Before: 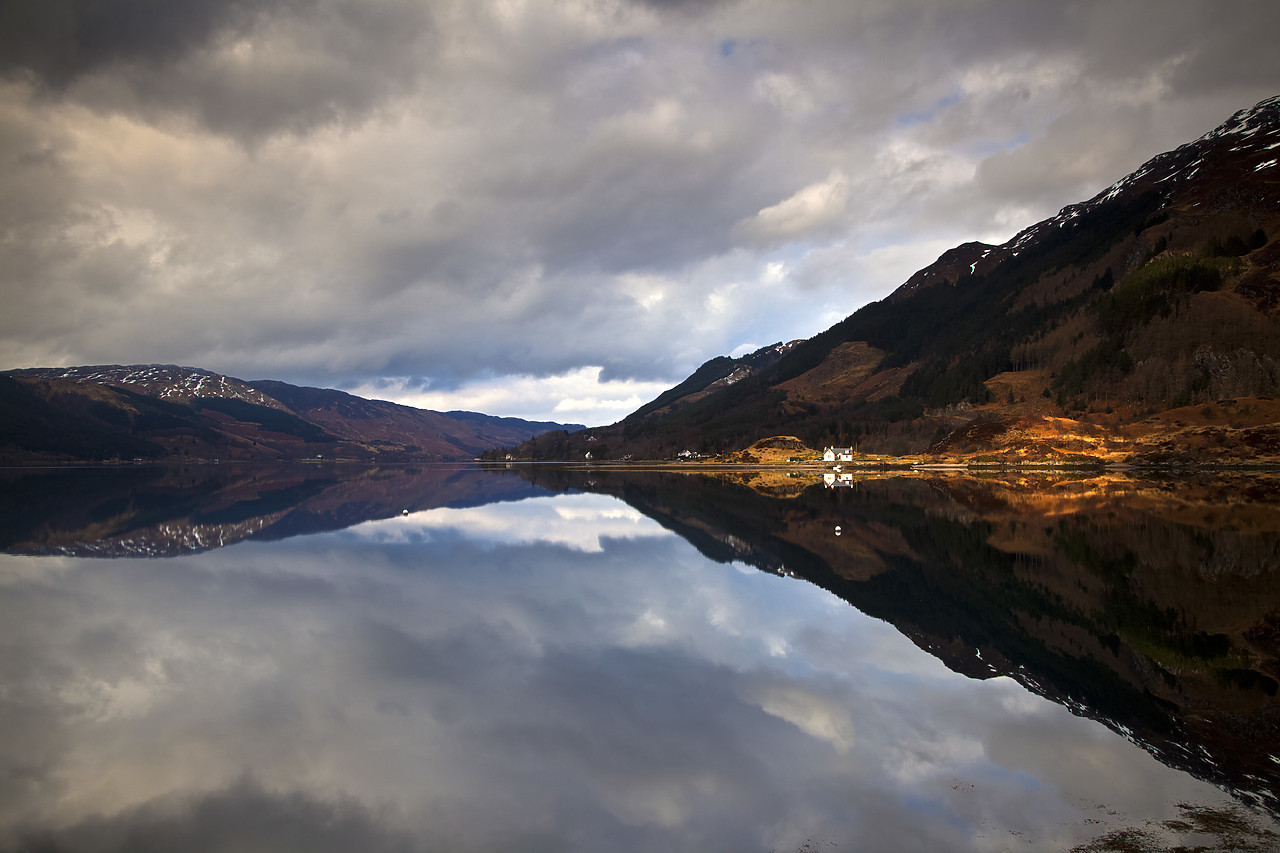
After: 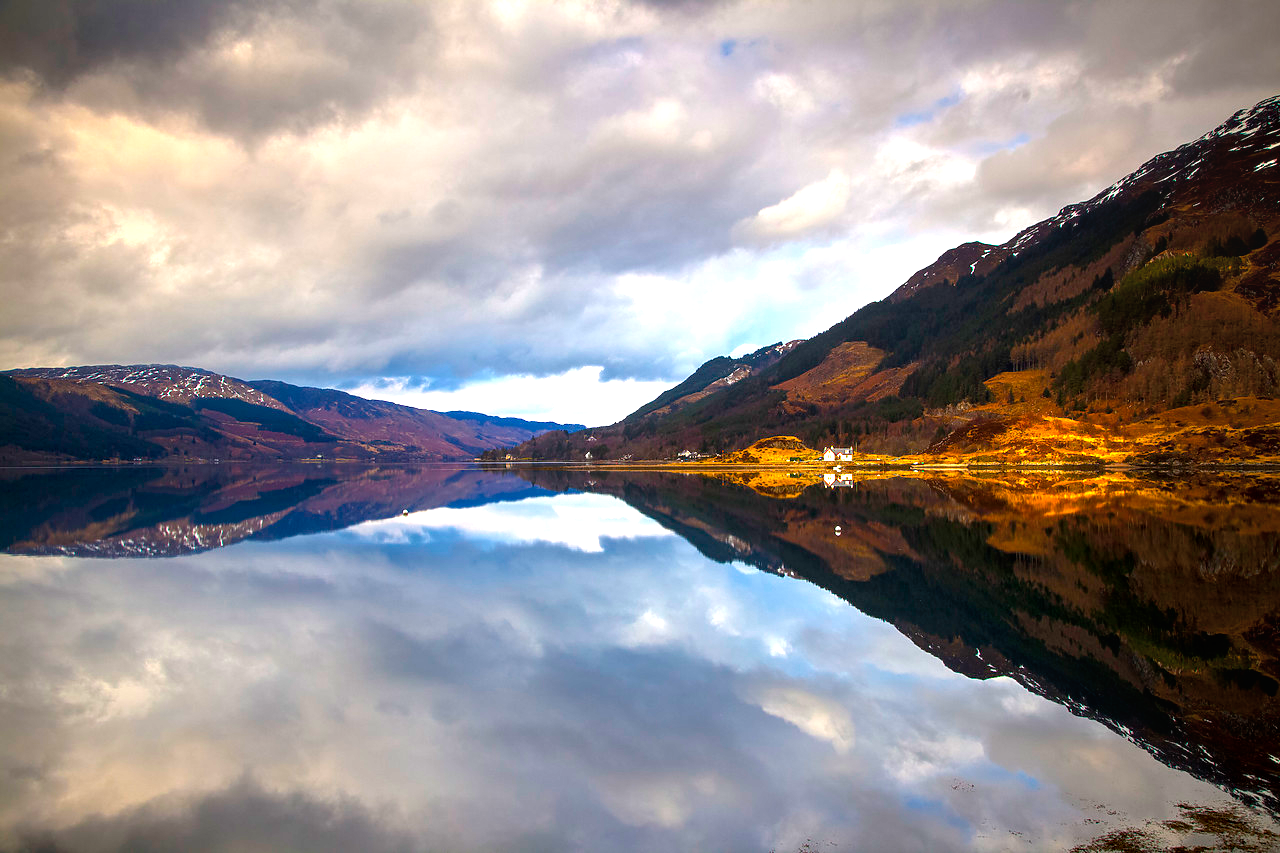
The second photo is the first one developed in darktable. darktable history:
local contrast: on, module defaults
exposure: black level correction 0, exposure 0.952 EV, compensate highlight preservation false
color balance rgb: linear chroma grading › shadows 16.153%, perceptual saturation grading › global saturation 42.347%, perceptual brilliance grading › global brilliance 1.961%, perceptual brilliance grading › highlights -3.662%
